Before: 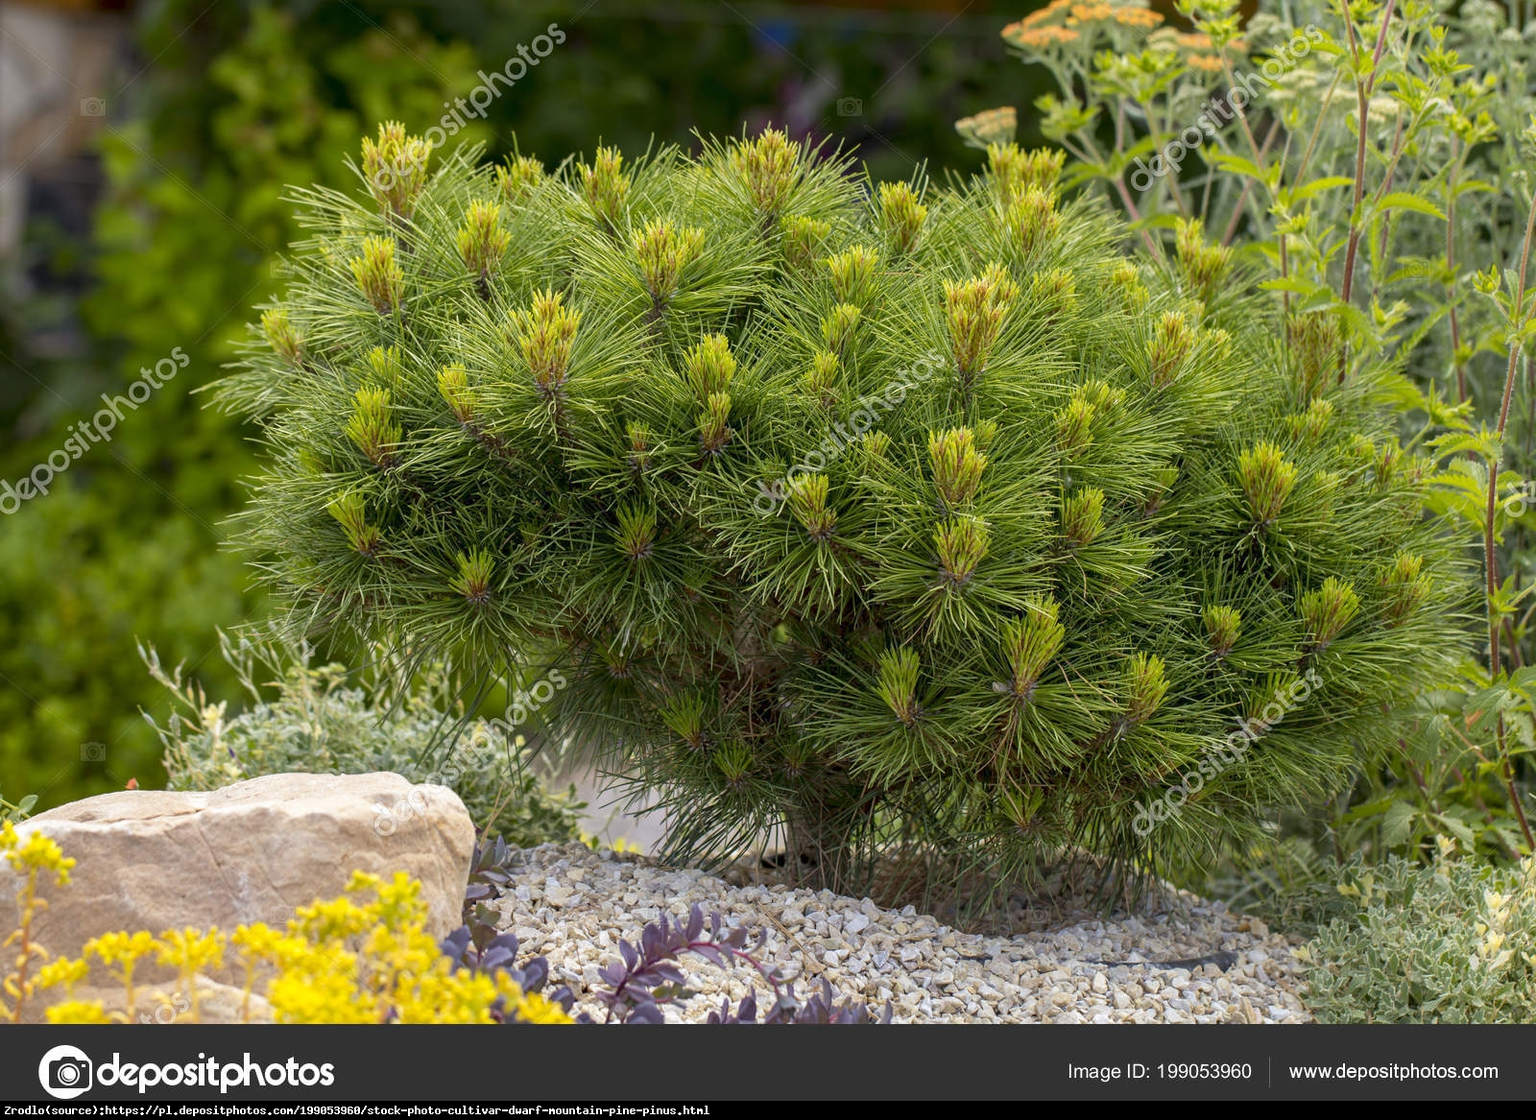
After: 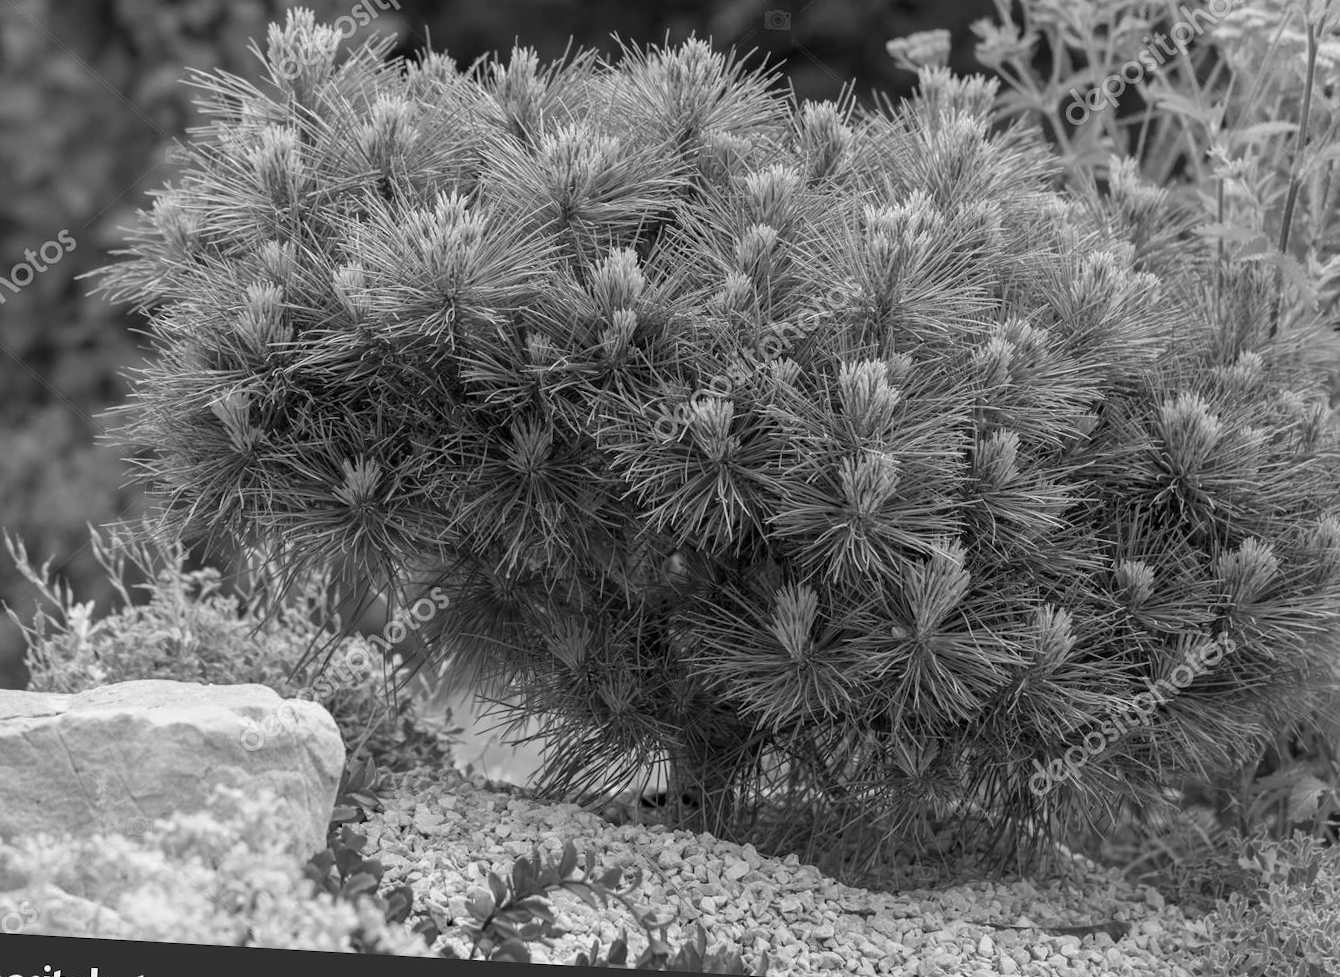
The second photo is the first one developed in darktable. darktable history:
crop and rotate: angle -3.27°, left 5.211%, top 5.211%, right 4.607%, bottom 4.607%
monochrome: a 30.25, b 92.03
